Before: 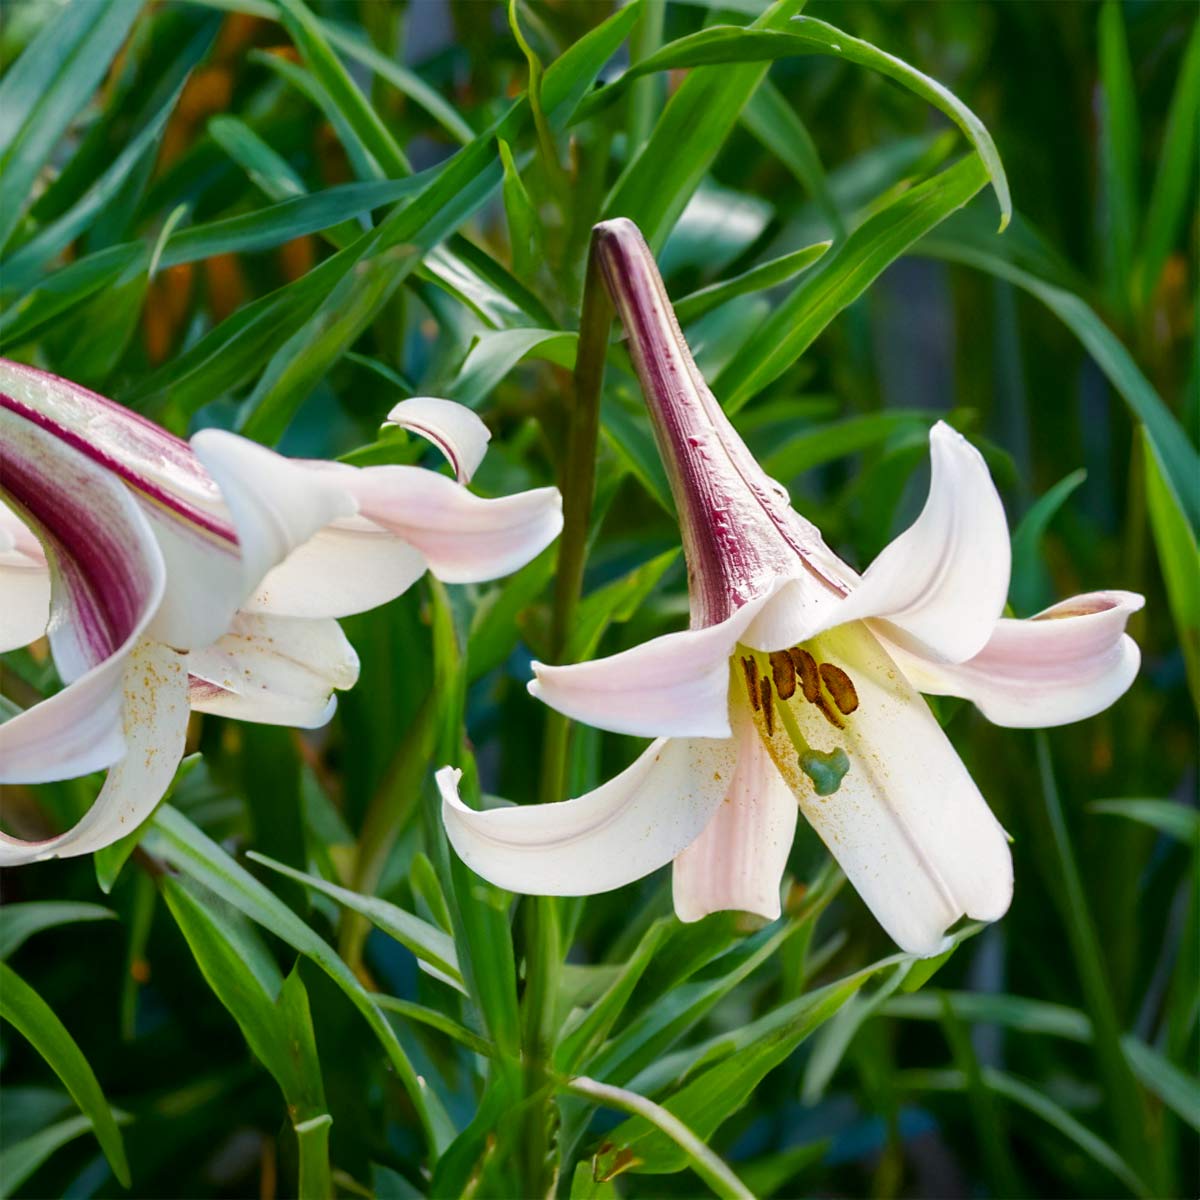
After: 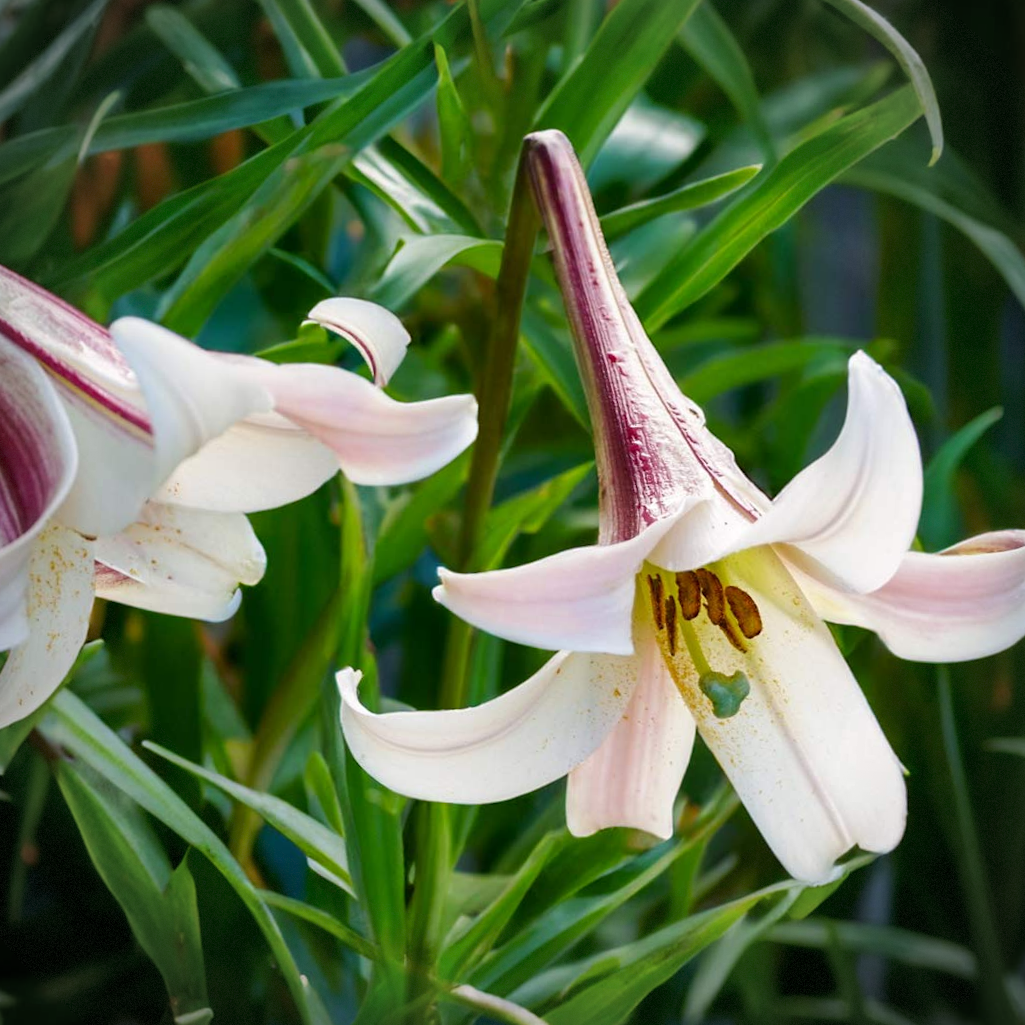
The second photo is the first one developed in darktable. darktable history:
crop and rotate: angle -3.27°, left 5.211%, top 5.211%, right 4.607%, bottom 4.607%
vignetting: dithering 8-bit output, unbound false
